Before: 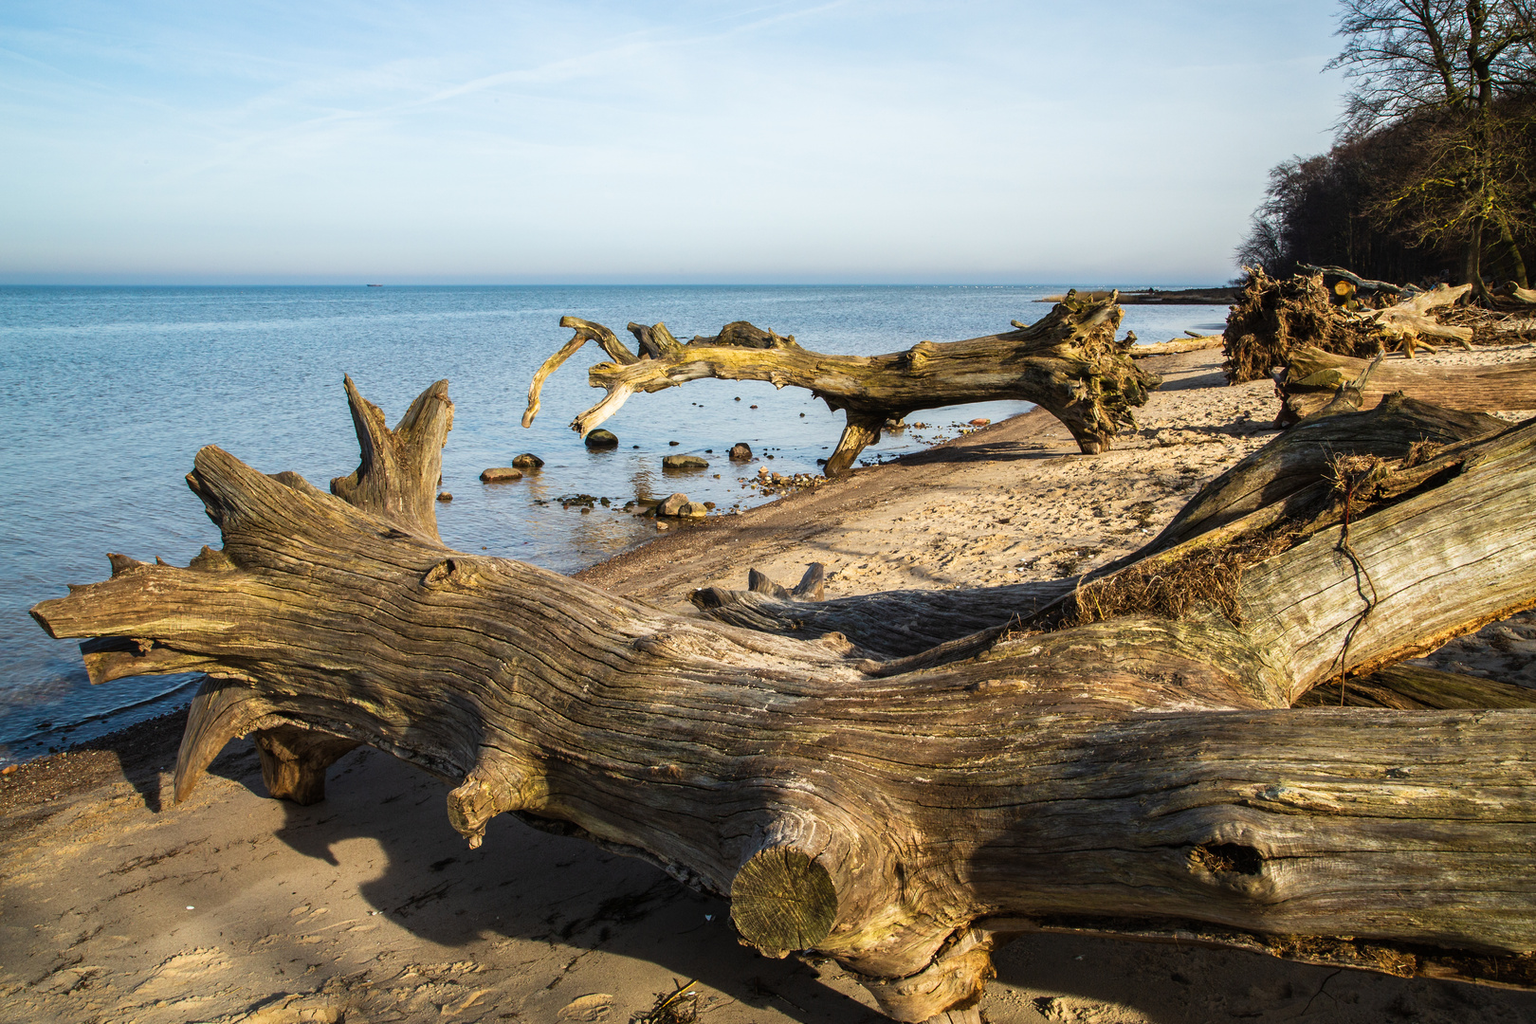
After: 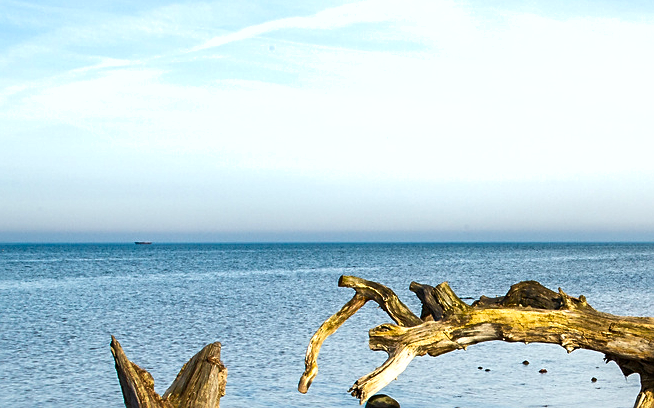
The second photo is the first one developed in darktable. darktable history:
shadows and highlights: low approximation 0.01, soften with gaussian
sharpen: amount 0.491
exposure: black level correction 0.001, exposure 0.296 EV, compensate exposure bias true, compensate highlight preservation false
crop: left 15.586%, top 5.45%, right 43.997%, bottom 56.77%
